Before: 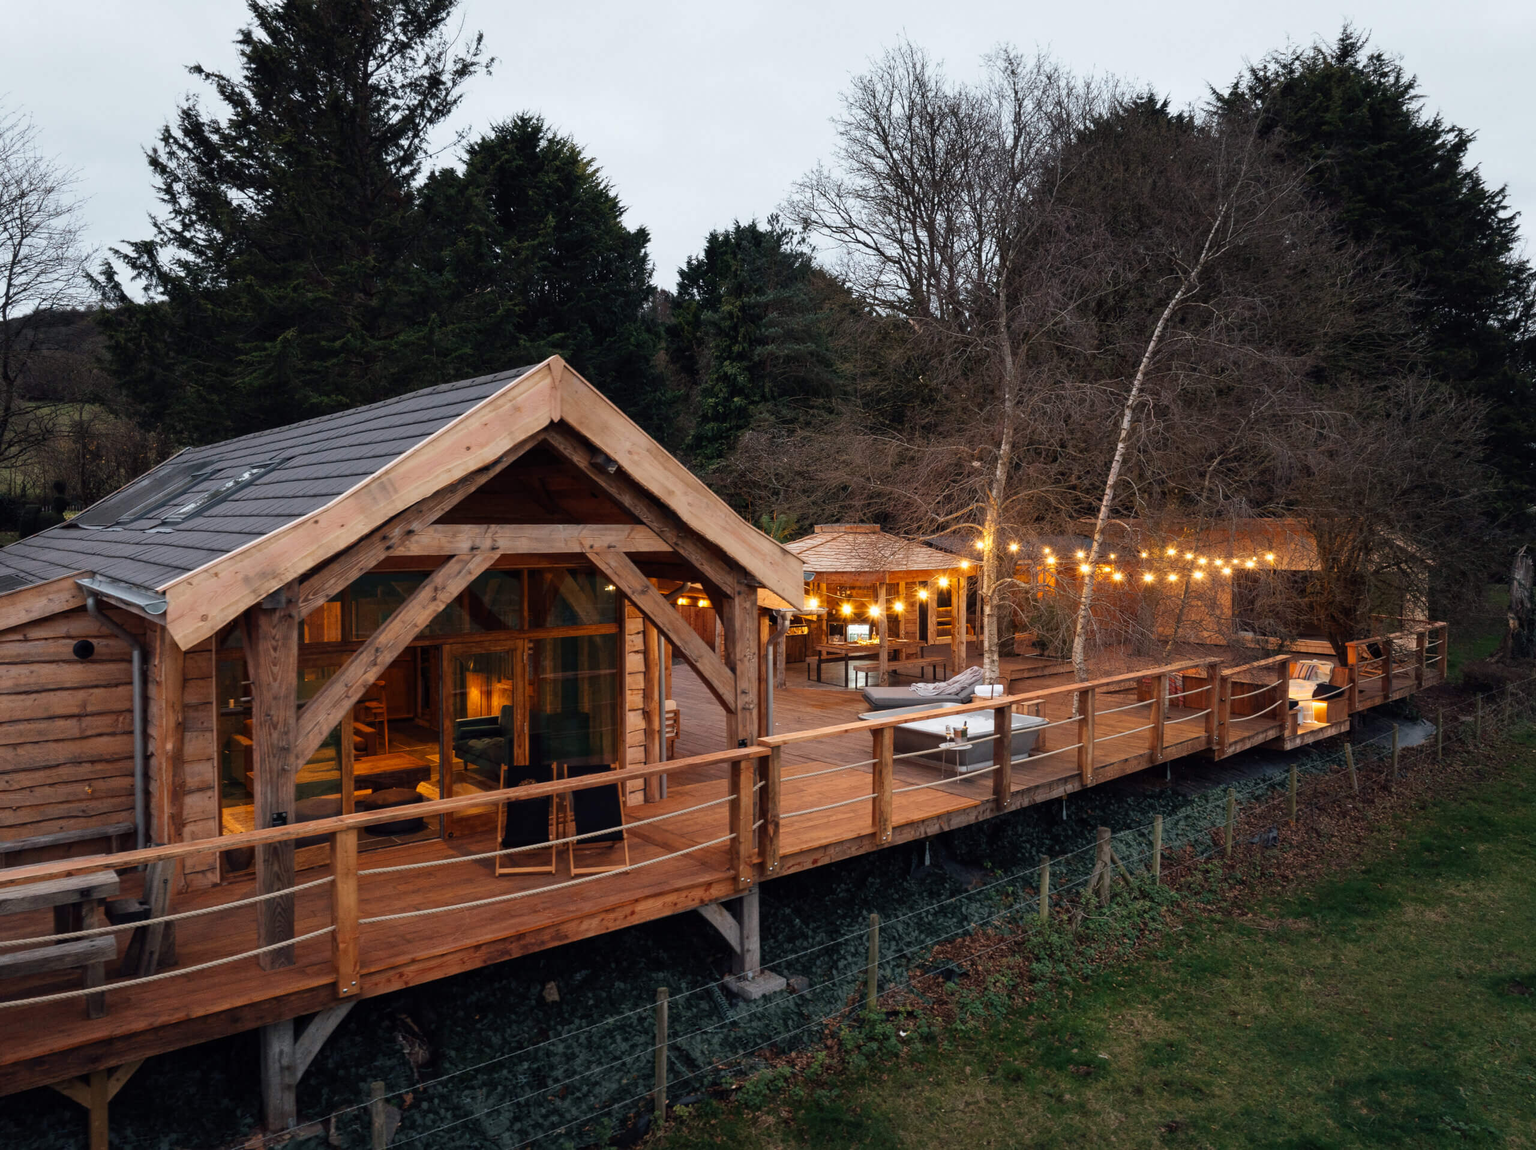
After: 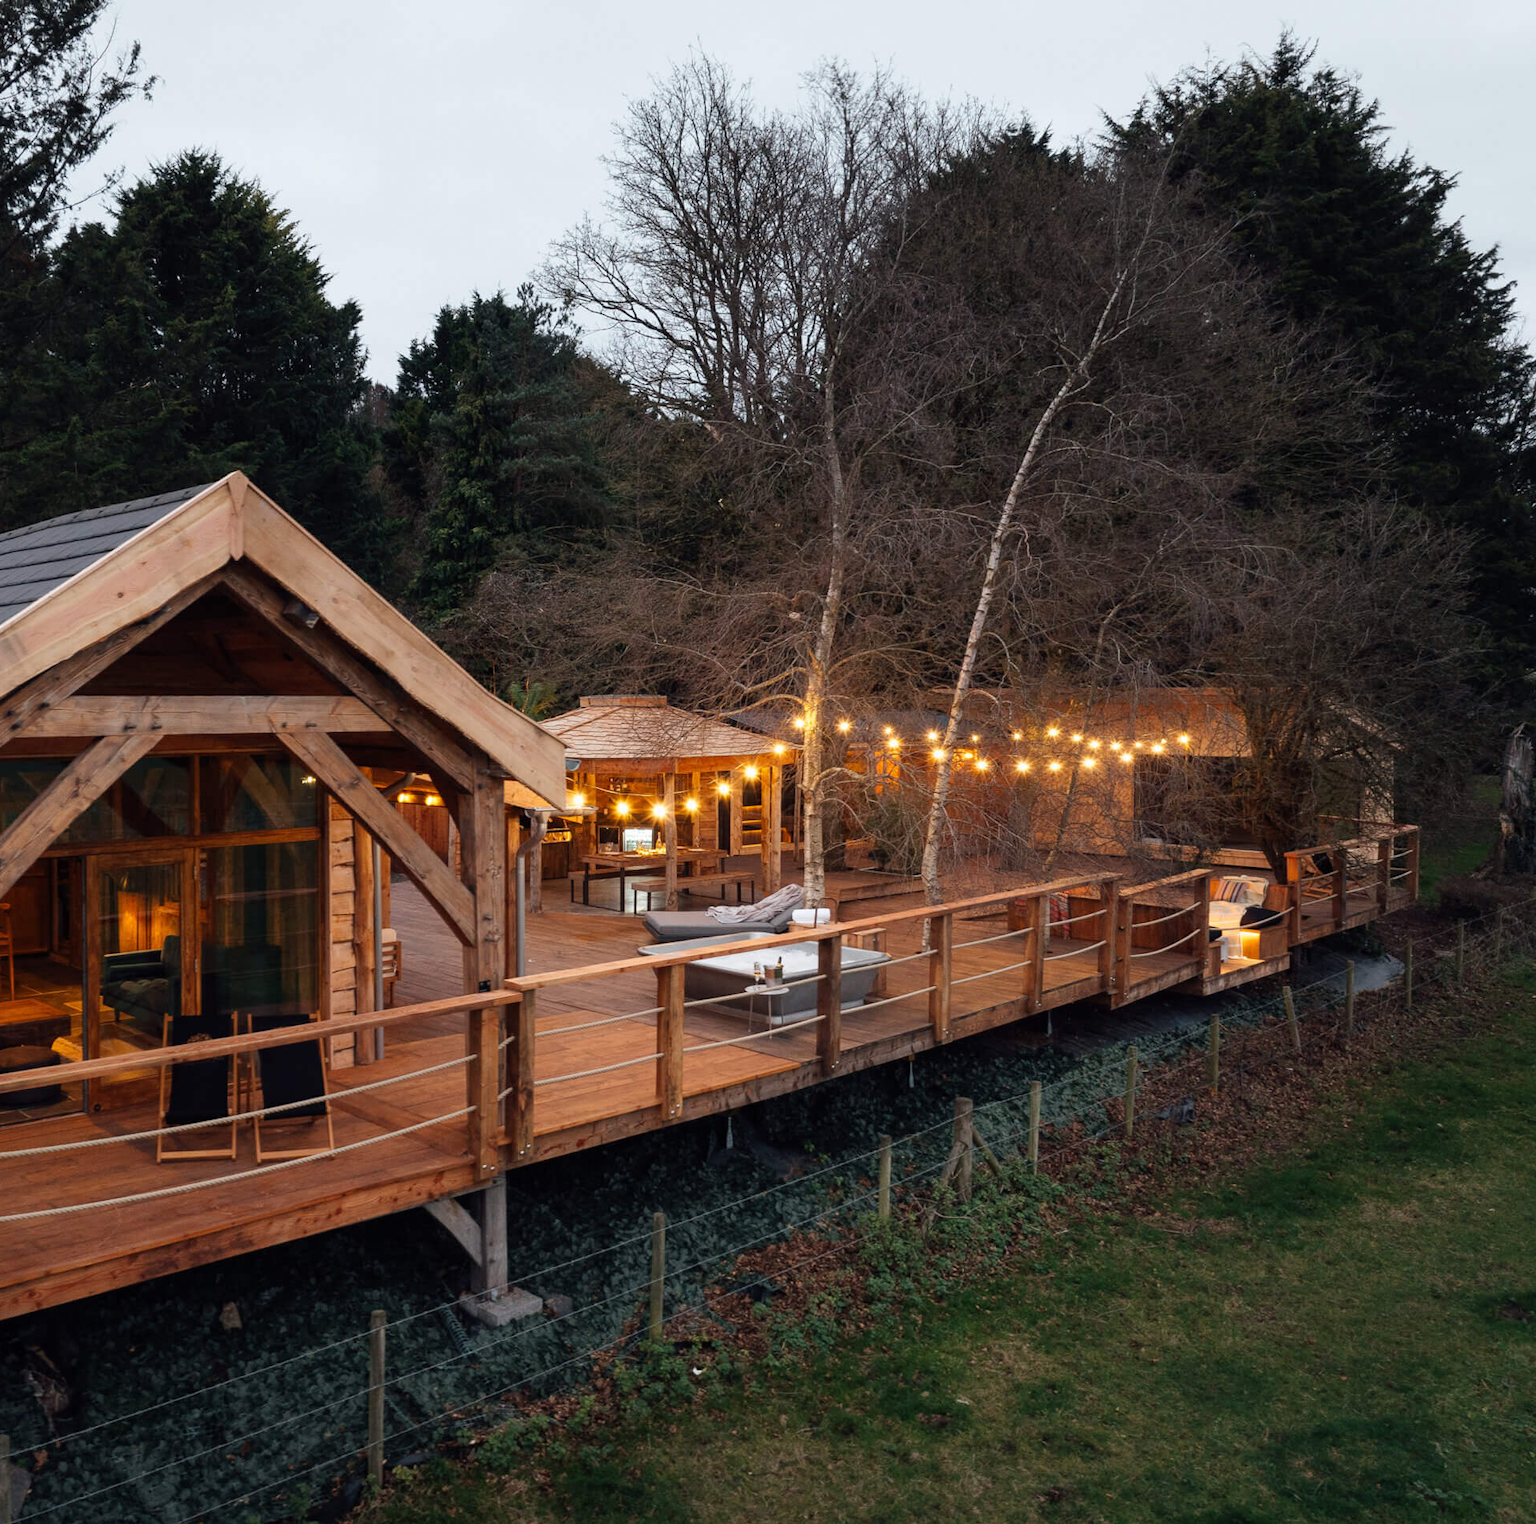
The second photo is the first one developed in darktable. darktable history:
white balance: red 1, blue 1
crop and rotate: left 24.6%
